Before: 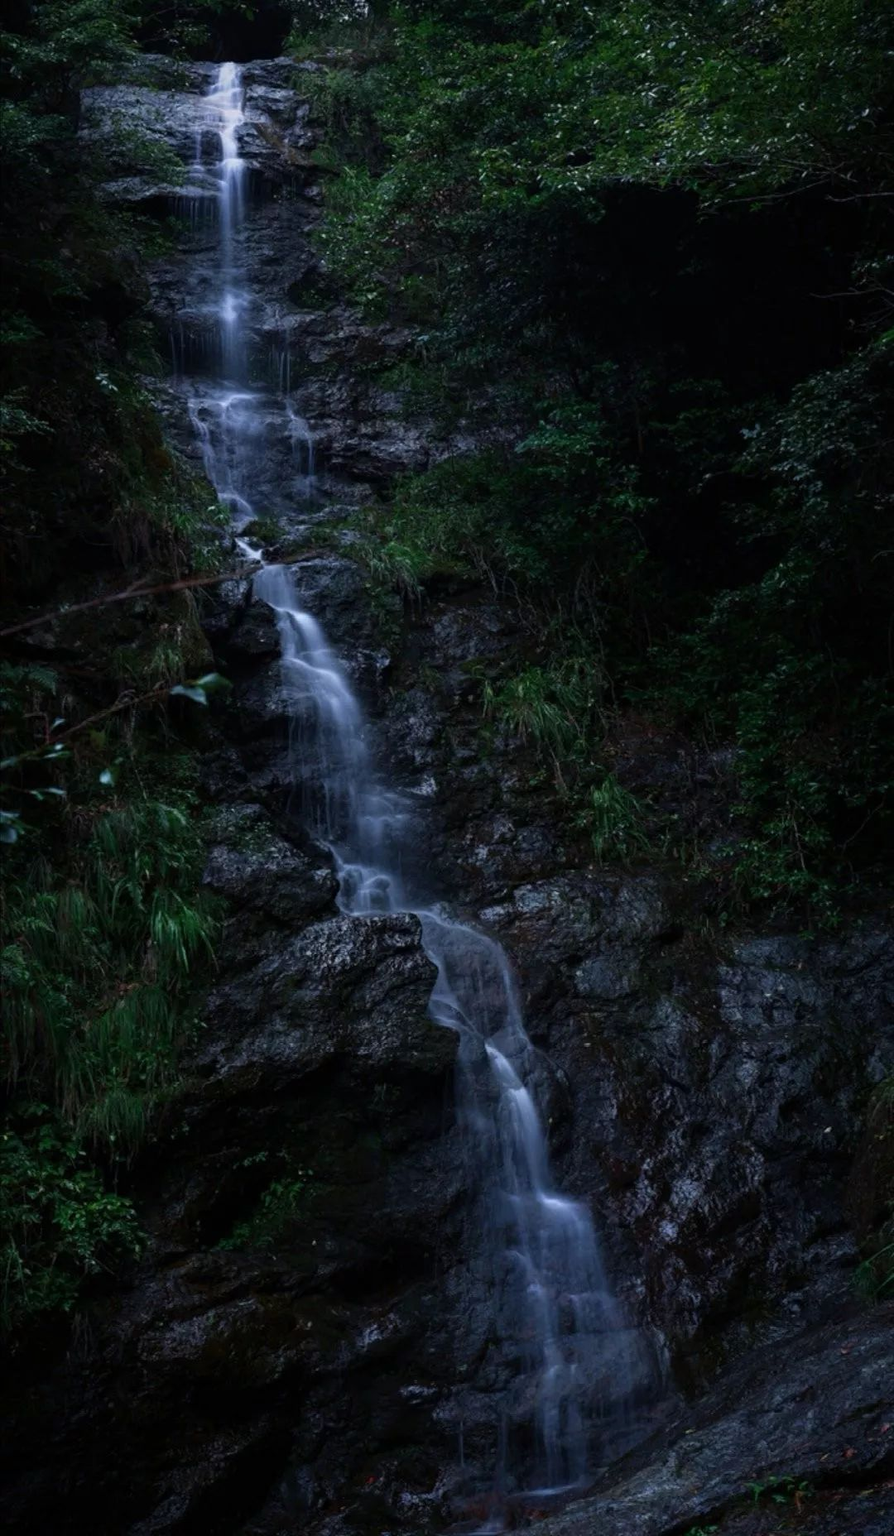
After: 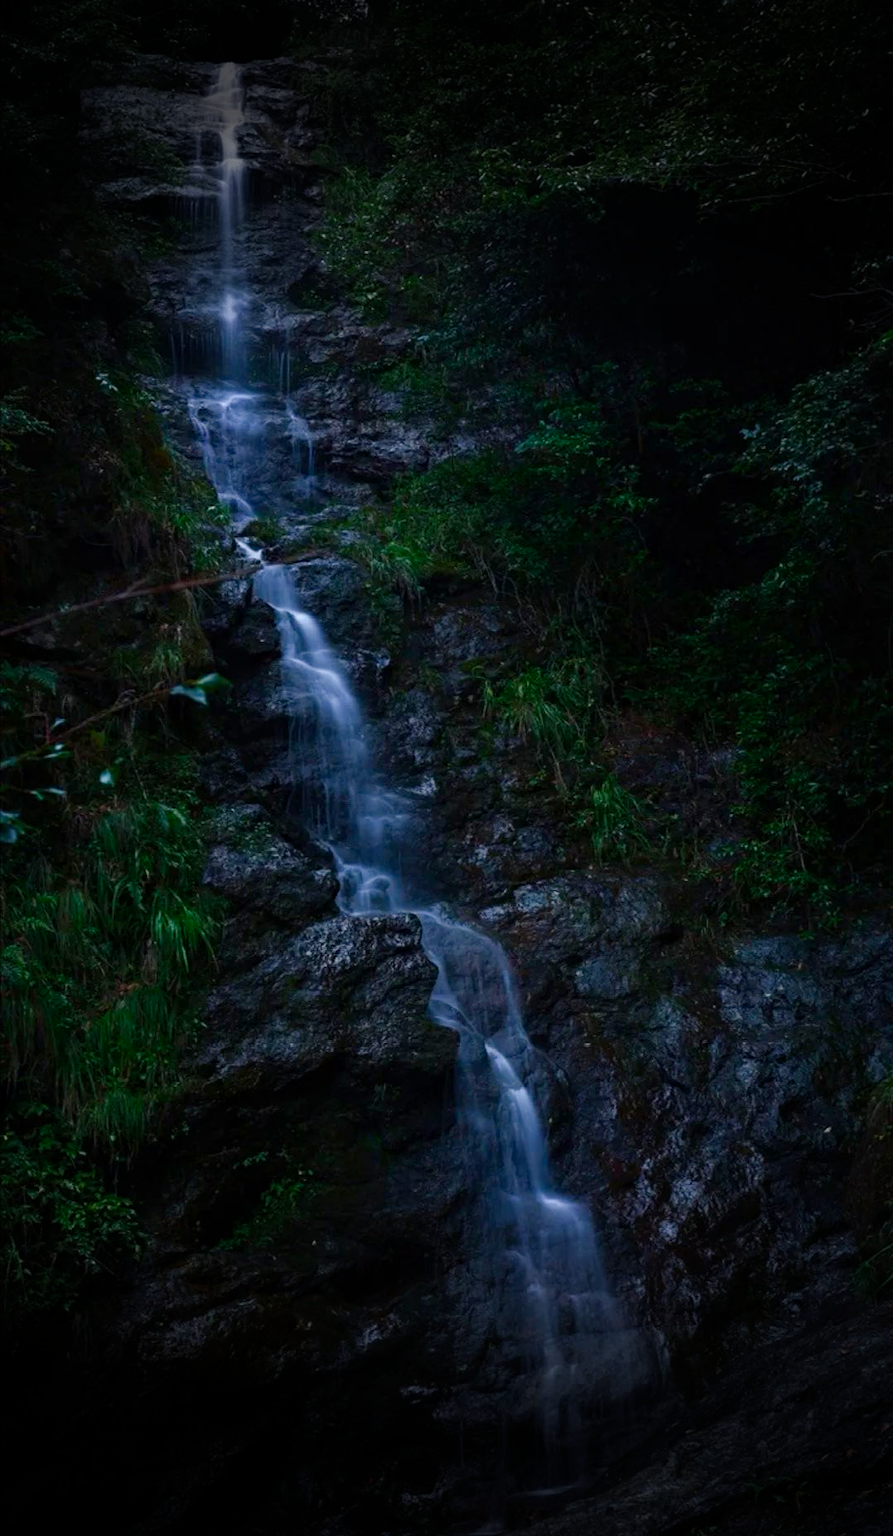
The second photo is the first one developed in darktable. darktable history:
color balance rgb: shadows lift › chroma 0.662%, shadows lift › hue 114.31°, perceptual saturation grading › global saturation 45.967%, perceptual saturation grading › highlights -50.393%, perceptual saturation grading › shadows 31.015%, global vibrance 1.981%
vignetting: fall-off start 79.4%, brightness -0.888, width/height ratio 1.328
